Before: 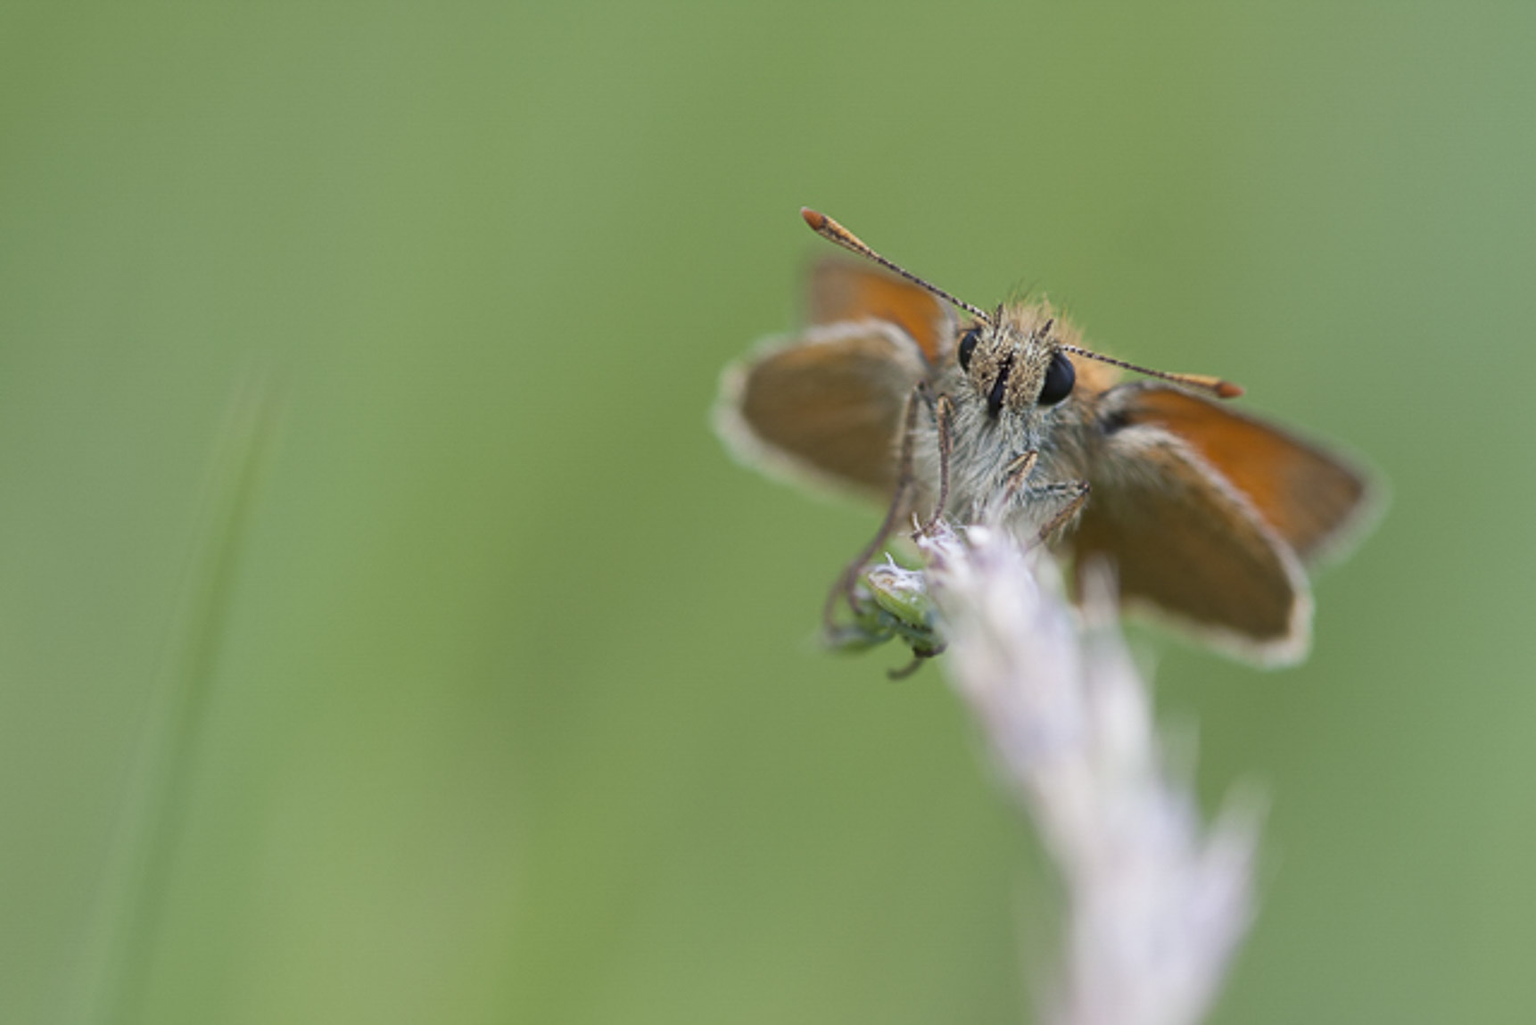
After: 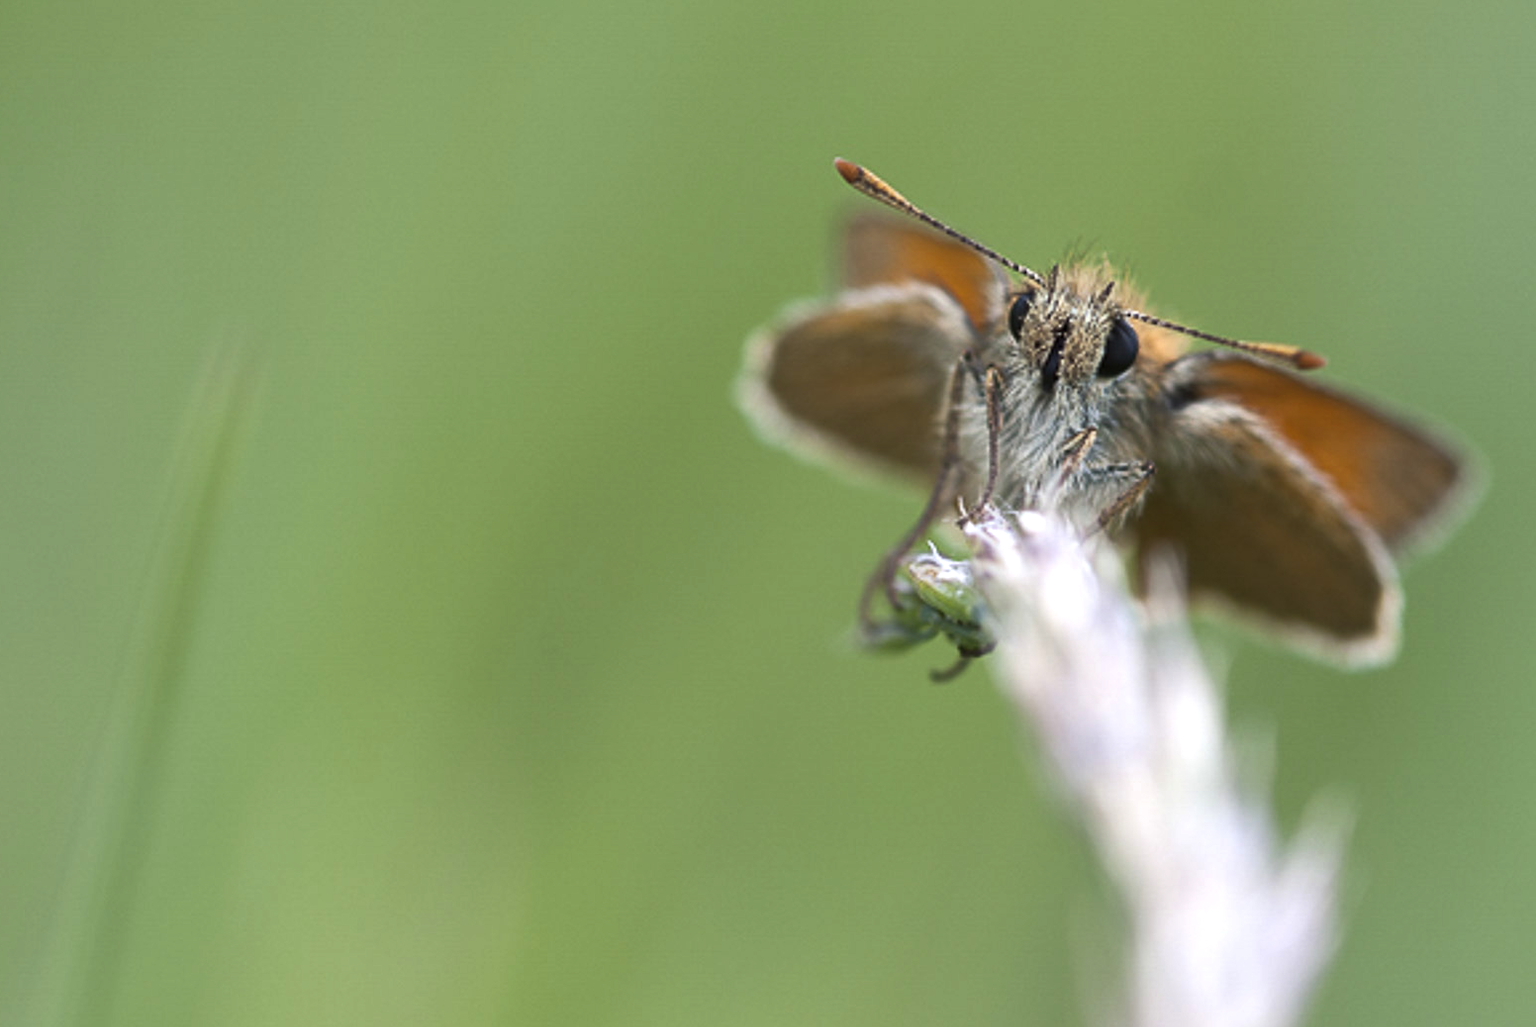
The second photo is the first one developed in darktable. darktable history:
crop: left 3.212%, top 6.425%, right 6.641%, bottom 3.179%
color balance rgb: perceptual saturation grading › global saturation 0.492%, perceptual brilliance grading › highlights 14.218%, perceptual brilliance grading › shadows -18.244%, global vibrance 9.443%
